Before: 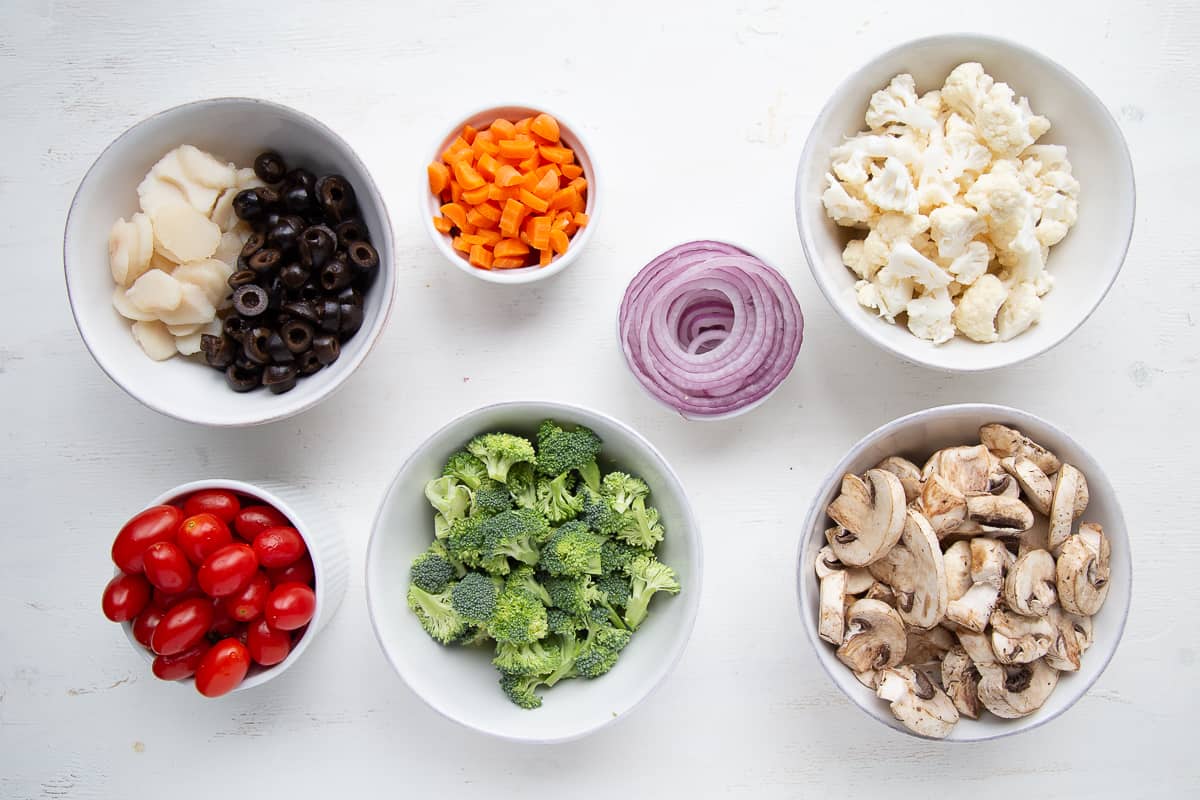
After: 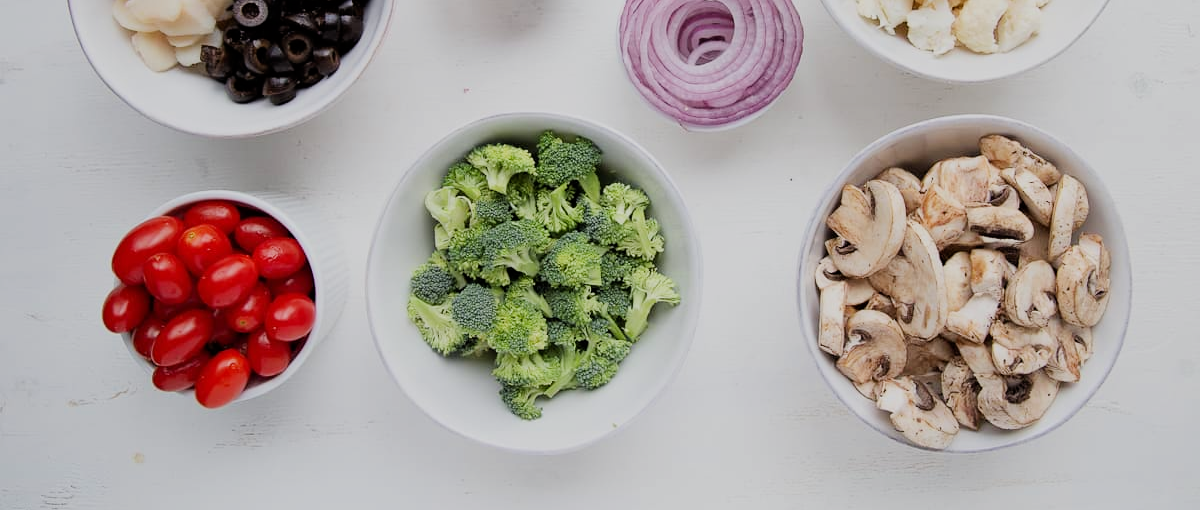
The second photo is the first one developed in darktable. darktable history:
filmic rgb: black relative exposure -7.65 EV, white relative exposure 4.56 EV, hardness 3.61
crop and rotate: top 36.142%
